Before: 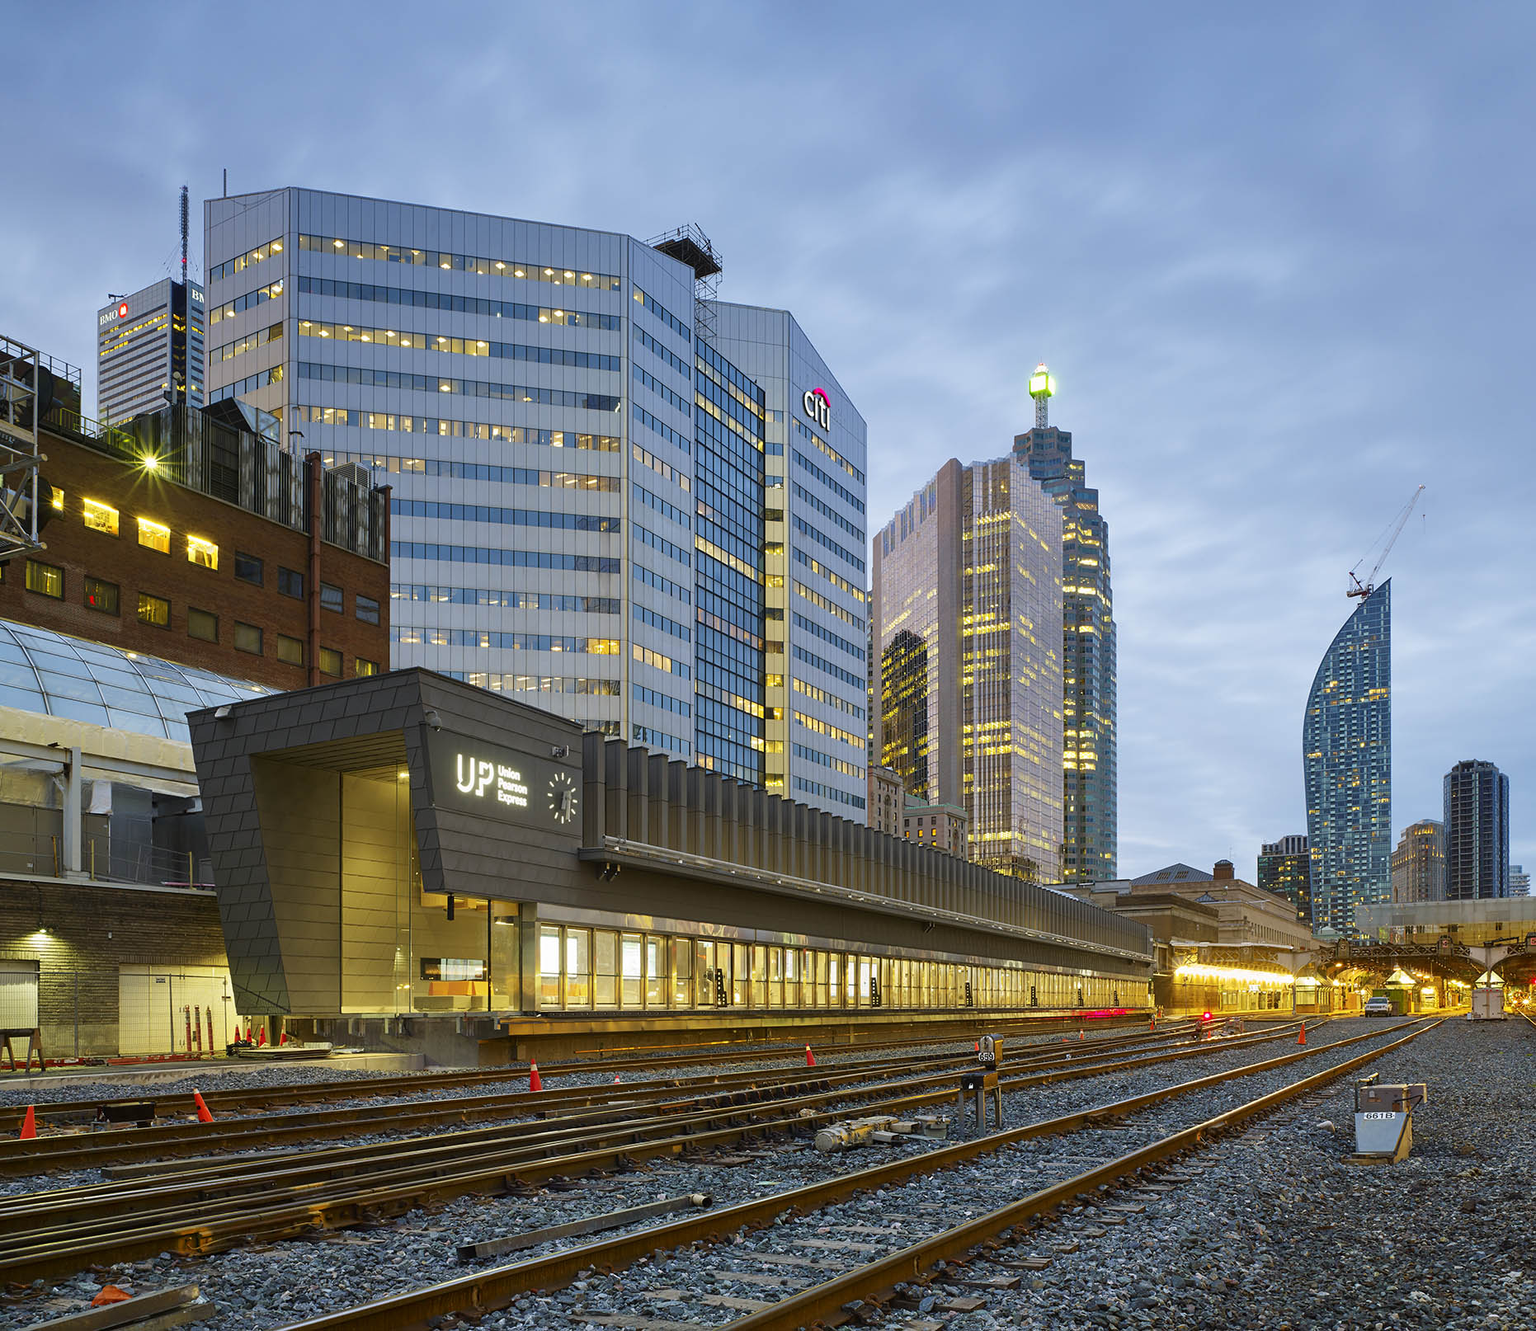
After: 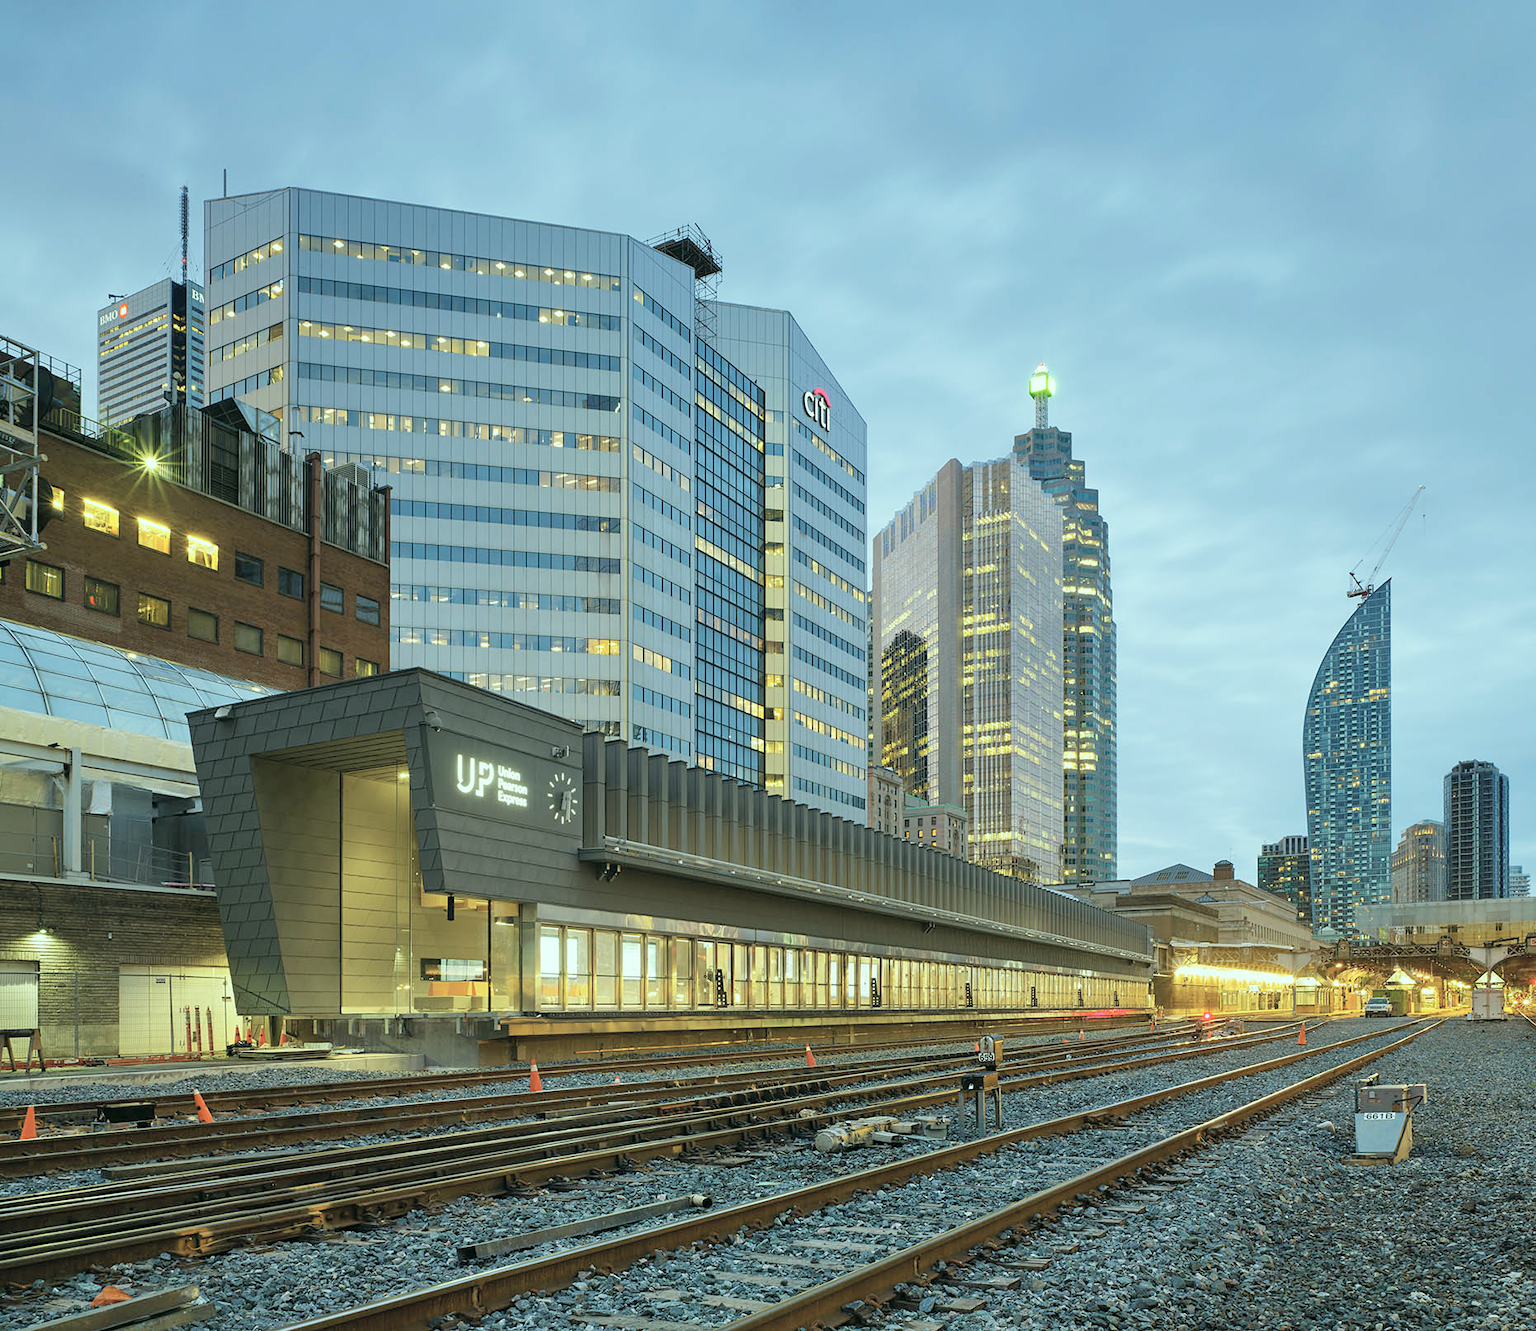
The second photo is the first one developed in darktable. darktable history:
color correction: highlights a* -7.33, highlights b* 1.26, shadows a* -3.55, saturation 1.4
contrast brightness saturation: brightness 0.18, saturation -0.5
